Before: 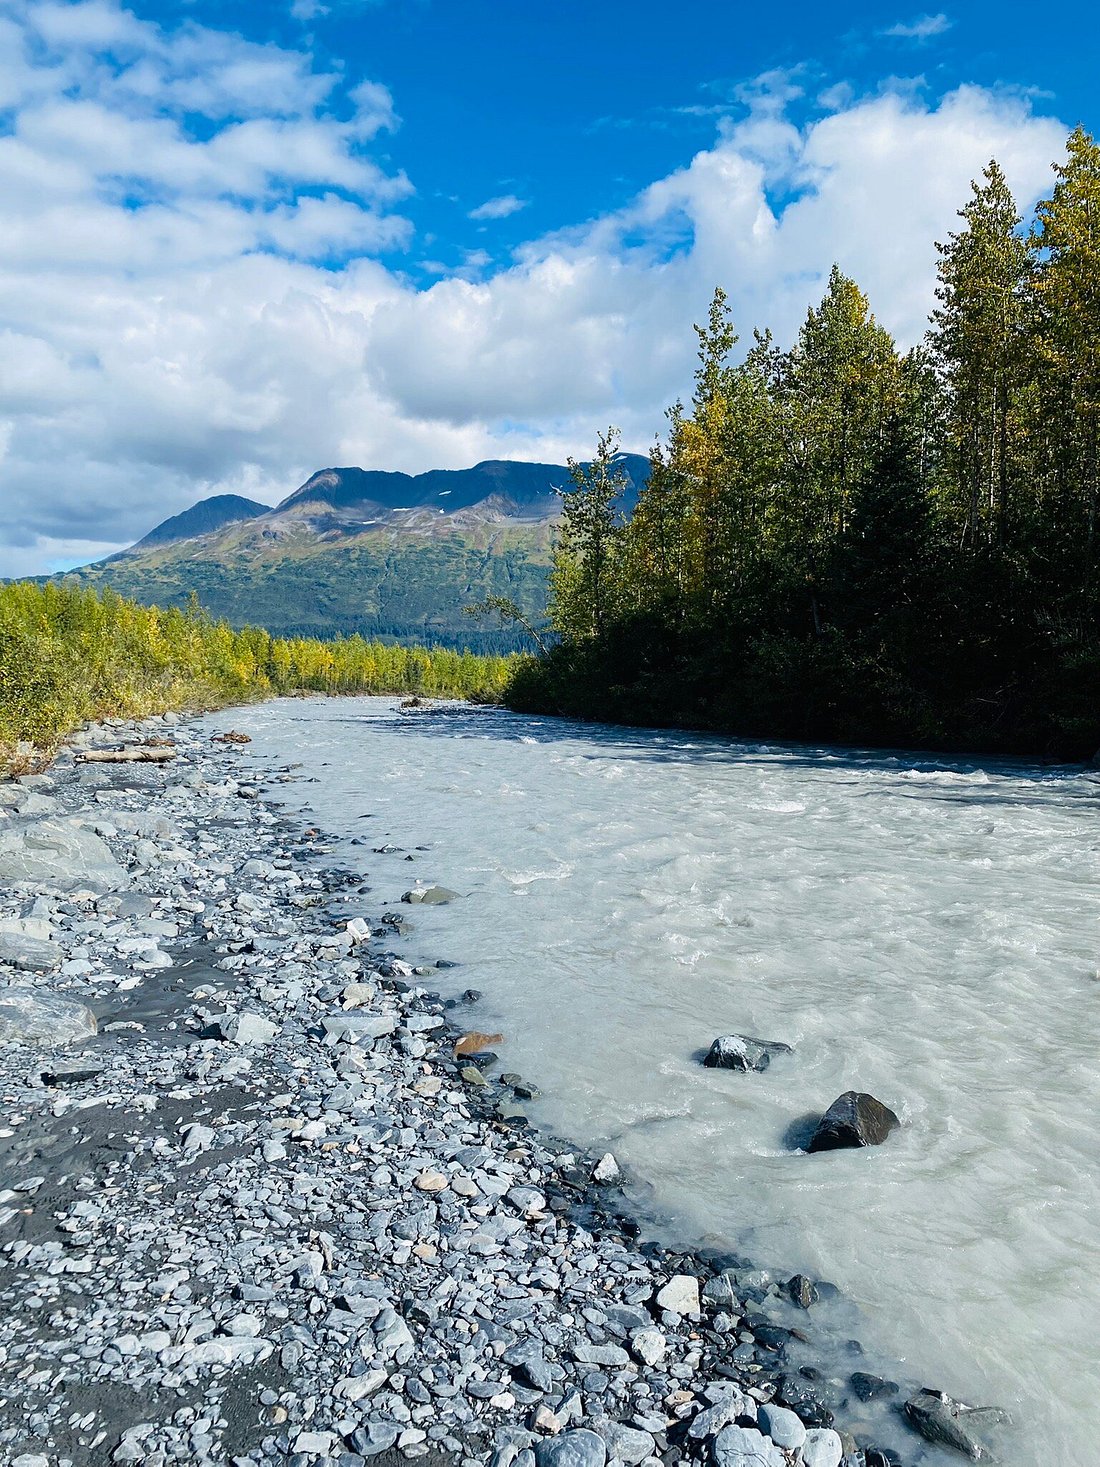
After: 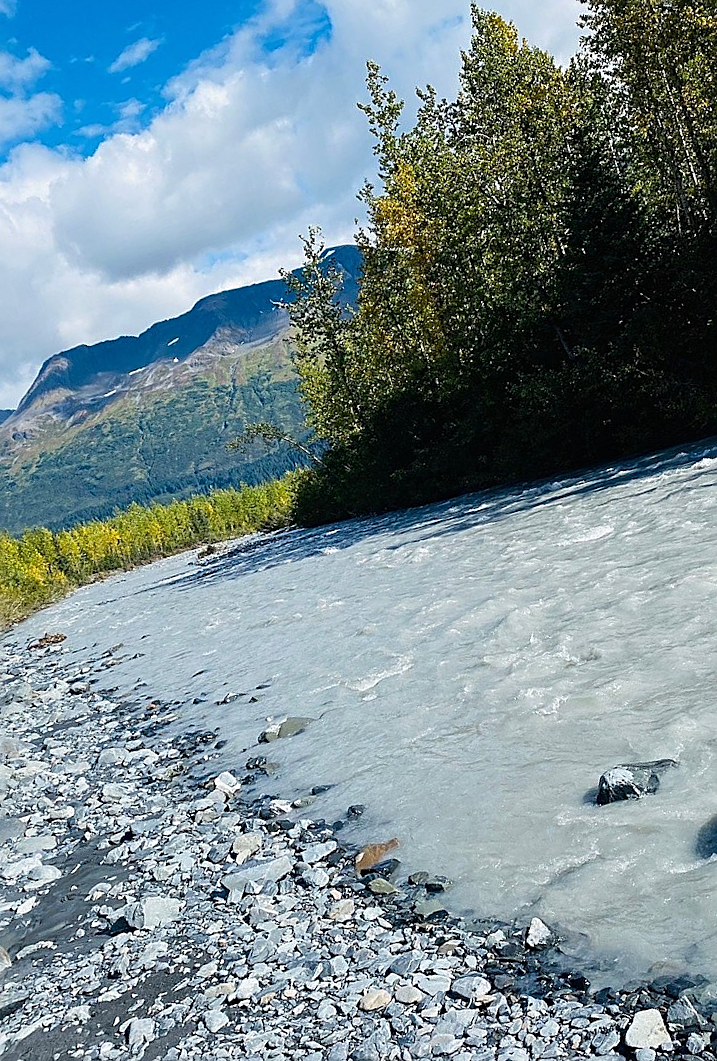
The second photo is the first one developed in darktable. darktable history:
crop and rotate: angle 18.19°, left 6.801%, right 4.023%, bottom 1.116%
sharpen: on, module defaults
